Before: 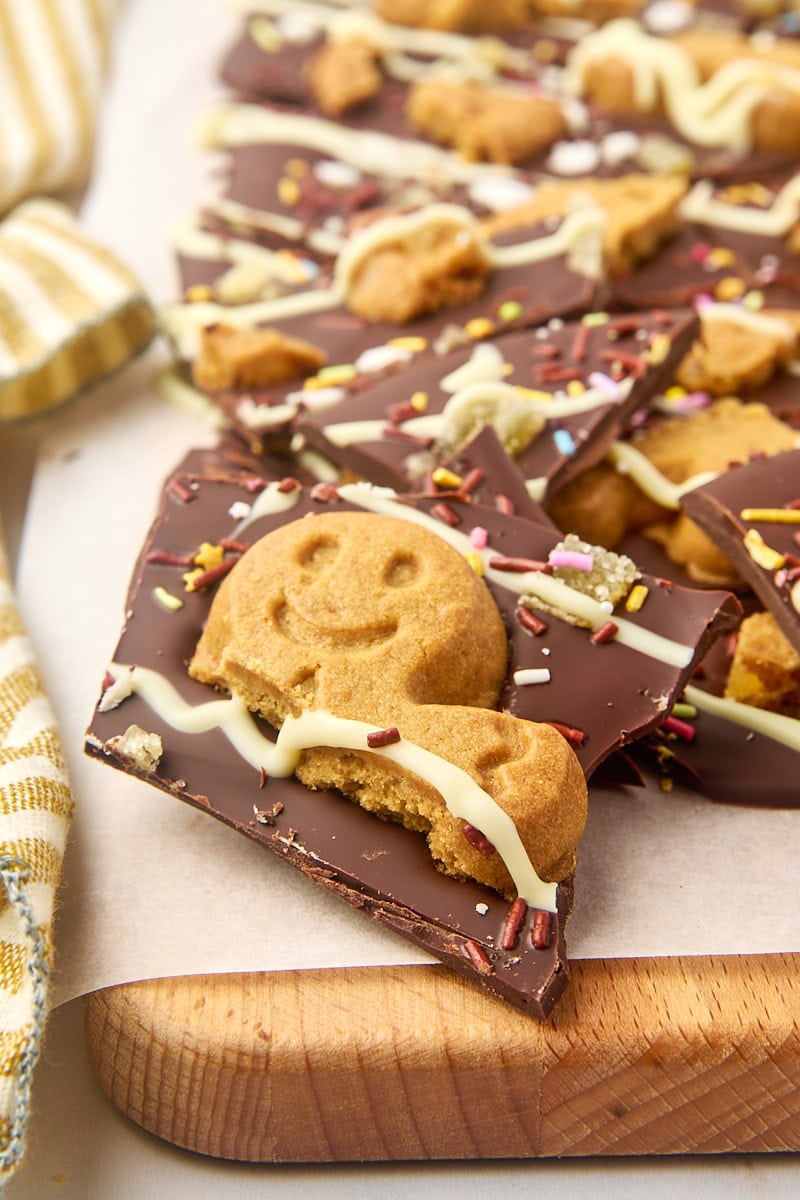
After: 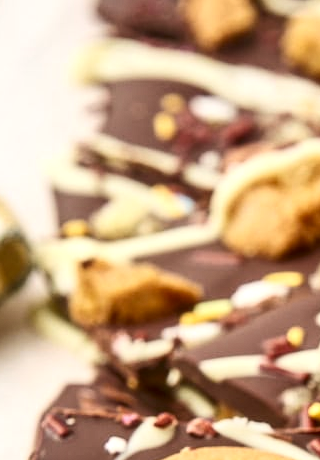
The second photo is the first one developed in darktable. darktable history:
crop: left 15.602%, top 5.463%, right 44.394%, bottom 56.175%
shadows and highlights: shadows 48.51, highlights -40.8, soften with gaussian
local contrast: detail 130%
contrast brightness saturation: contrast 0.222
